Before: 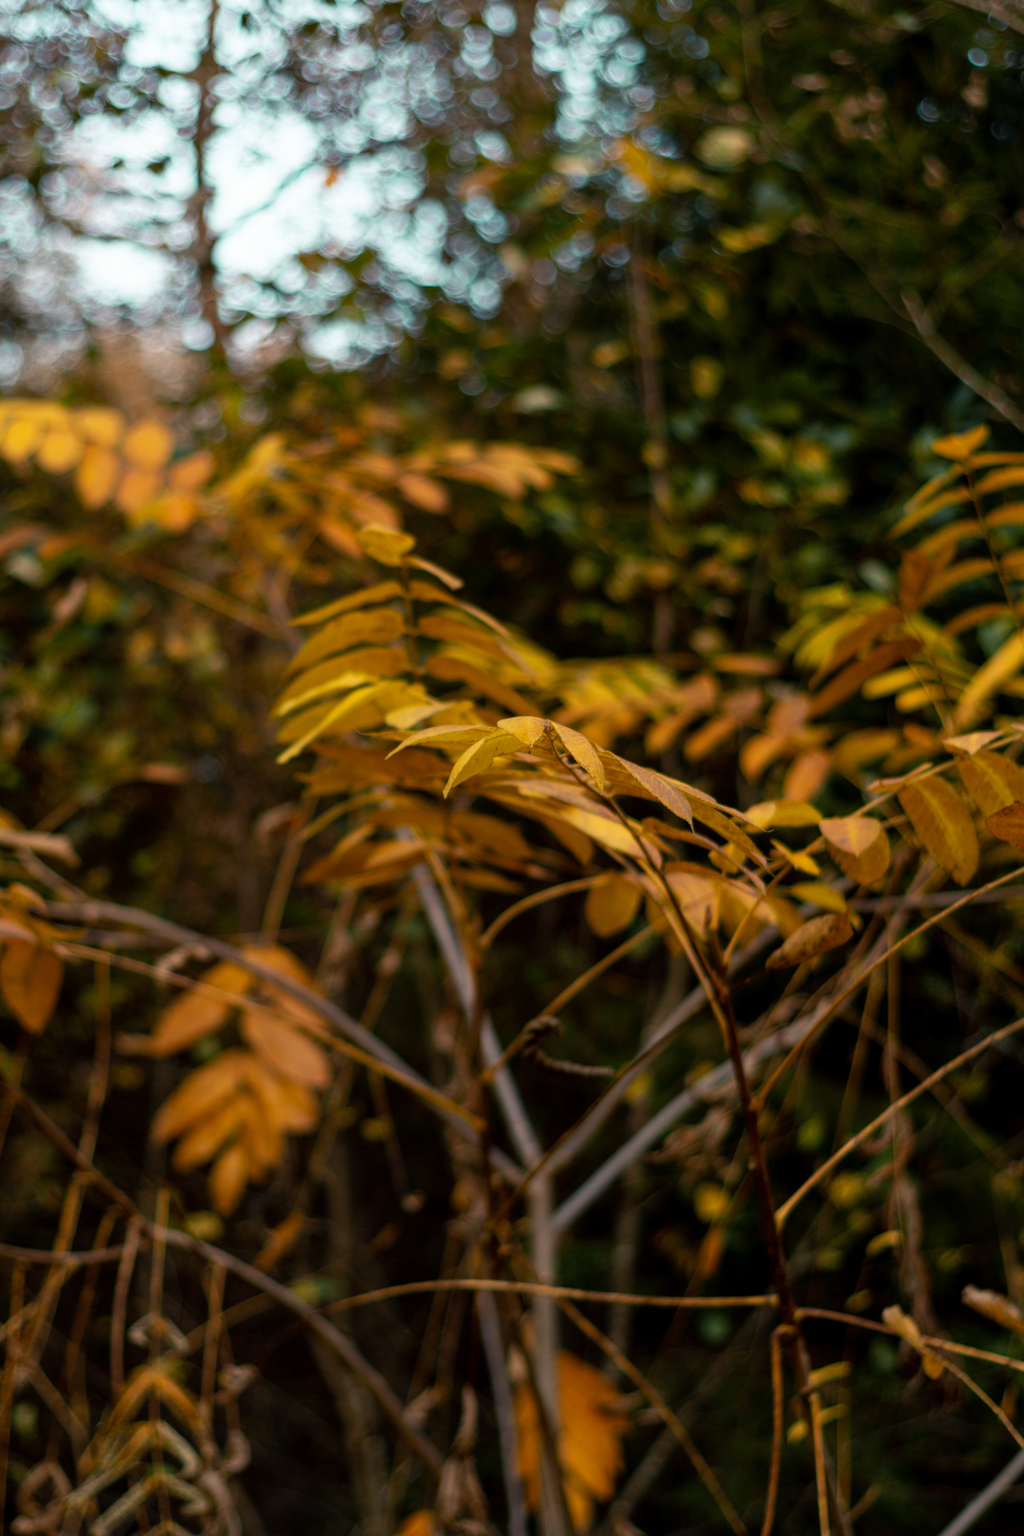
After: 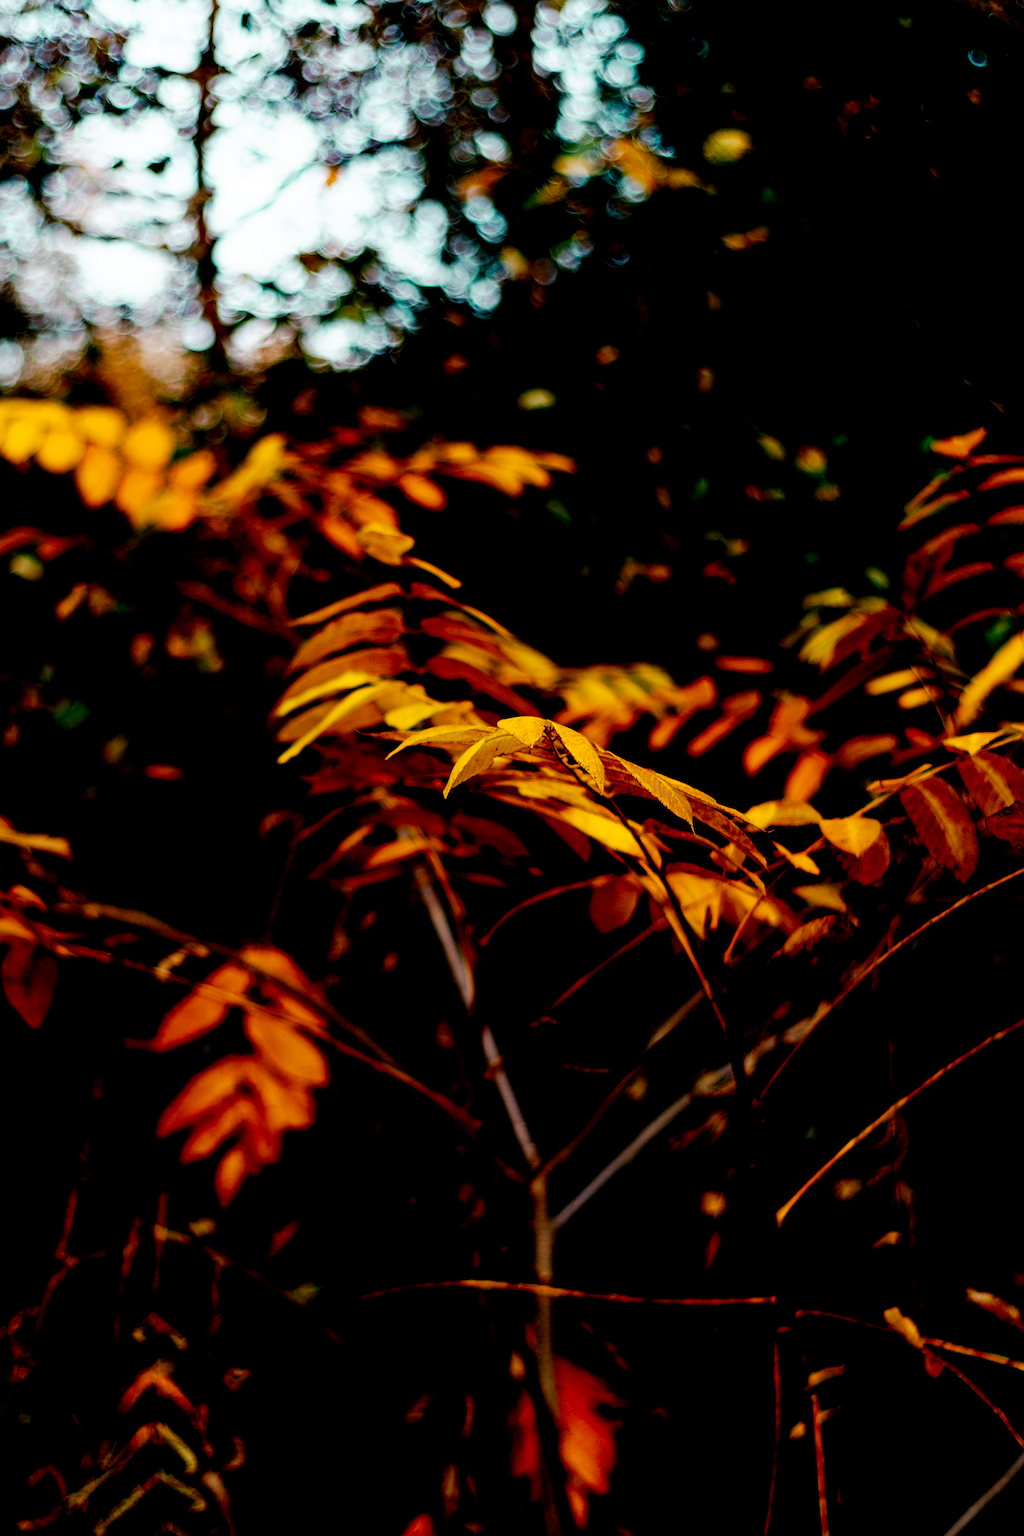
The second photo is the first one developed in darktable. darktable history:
exposure: black level correction 0.058, compensate highlight preservation false
sharpen: on, module defaults
tone curve: curves: ch0 [(0, 0) (0.003, 0) (0.011, 0.001) (0.025, 0.003) (0.044, 0.005) (0.069, 0.011) (0.1, 0.021) (0.136, 0.035) (0.177, 0.079) (0.224, 0.134) (0.277, 0.219) (0.335, 0.315) (0.399, 0.42) (0.468, 0.529) (0.543, 0.636) (0.623, 0.727) (0.709, 0.805) (0.801, 0.88) (0.898, 0.957) (1, 1)], preserve colors none
